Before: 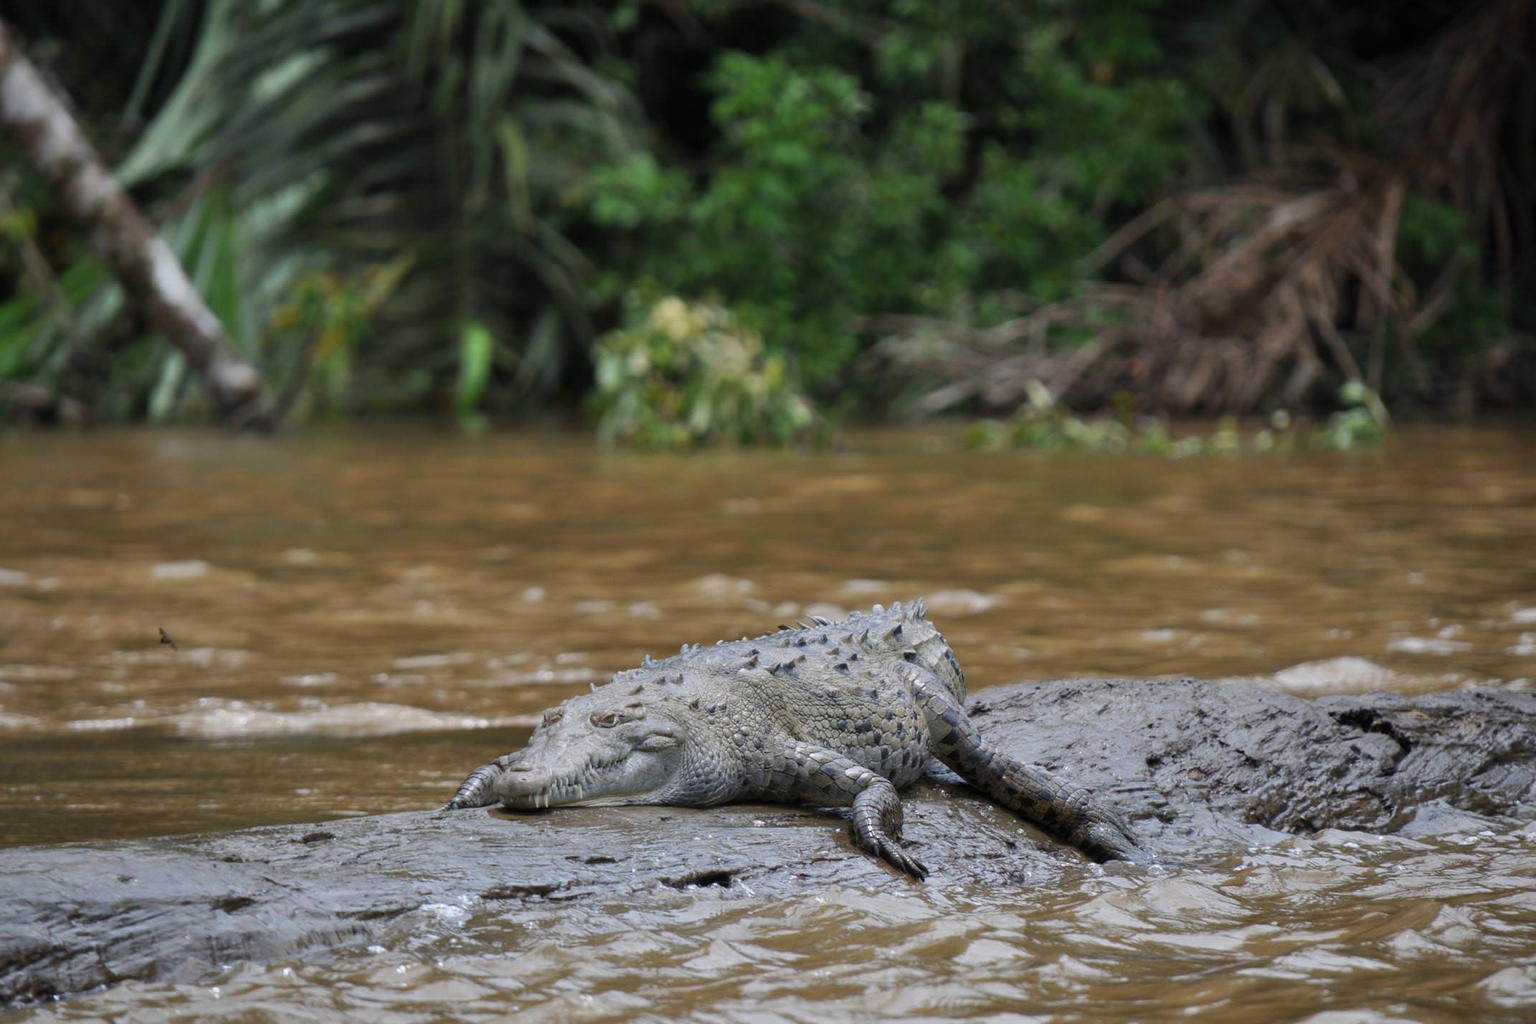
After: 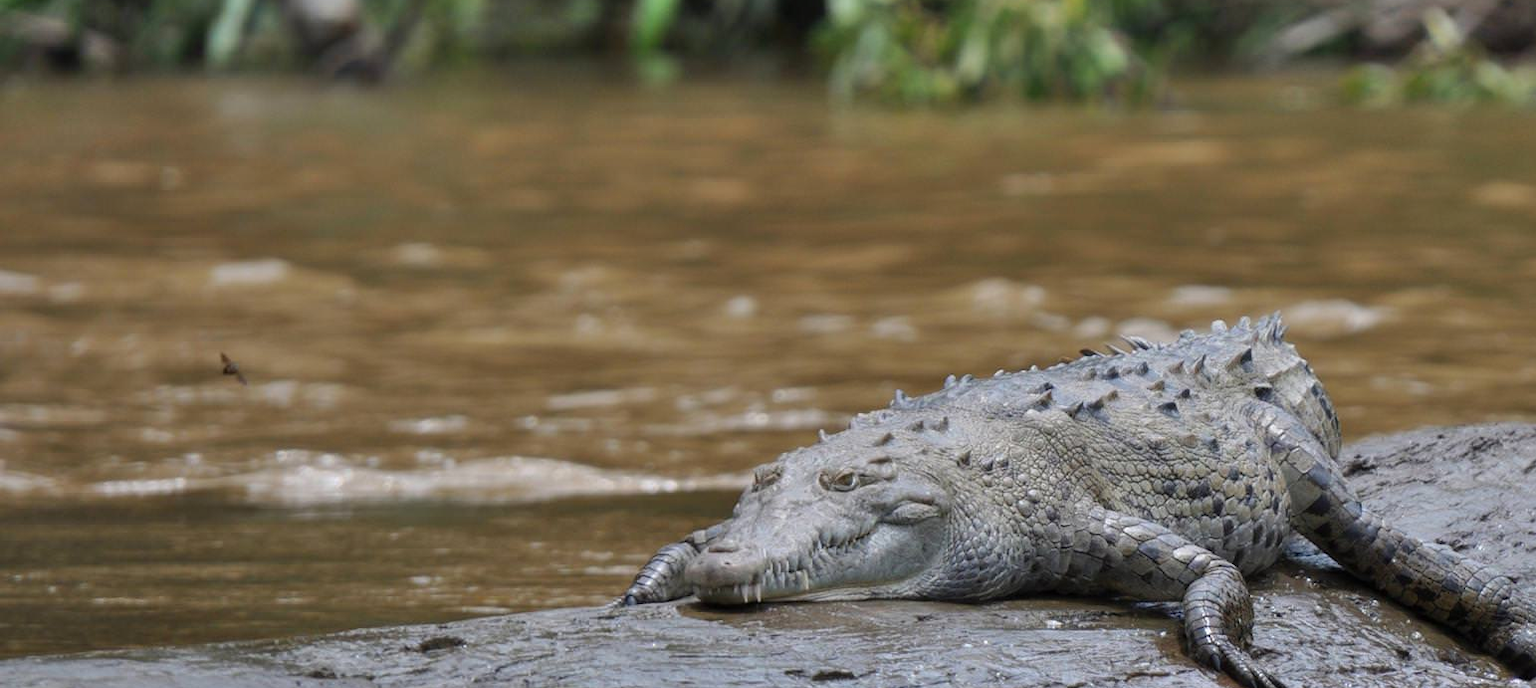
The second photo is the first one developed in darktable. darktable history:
shadows and highlights: shadows 60, soften with gaussian
crop: top 36.498%, right 27.964%, bottom 14.995%
